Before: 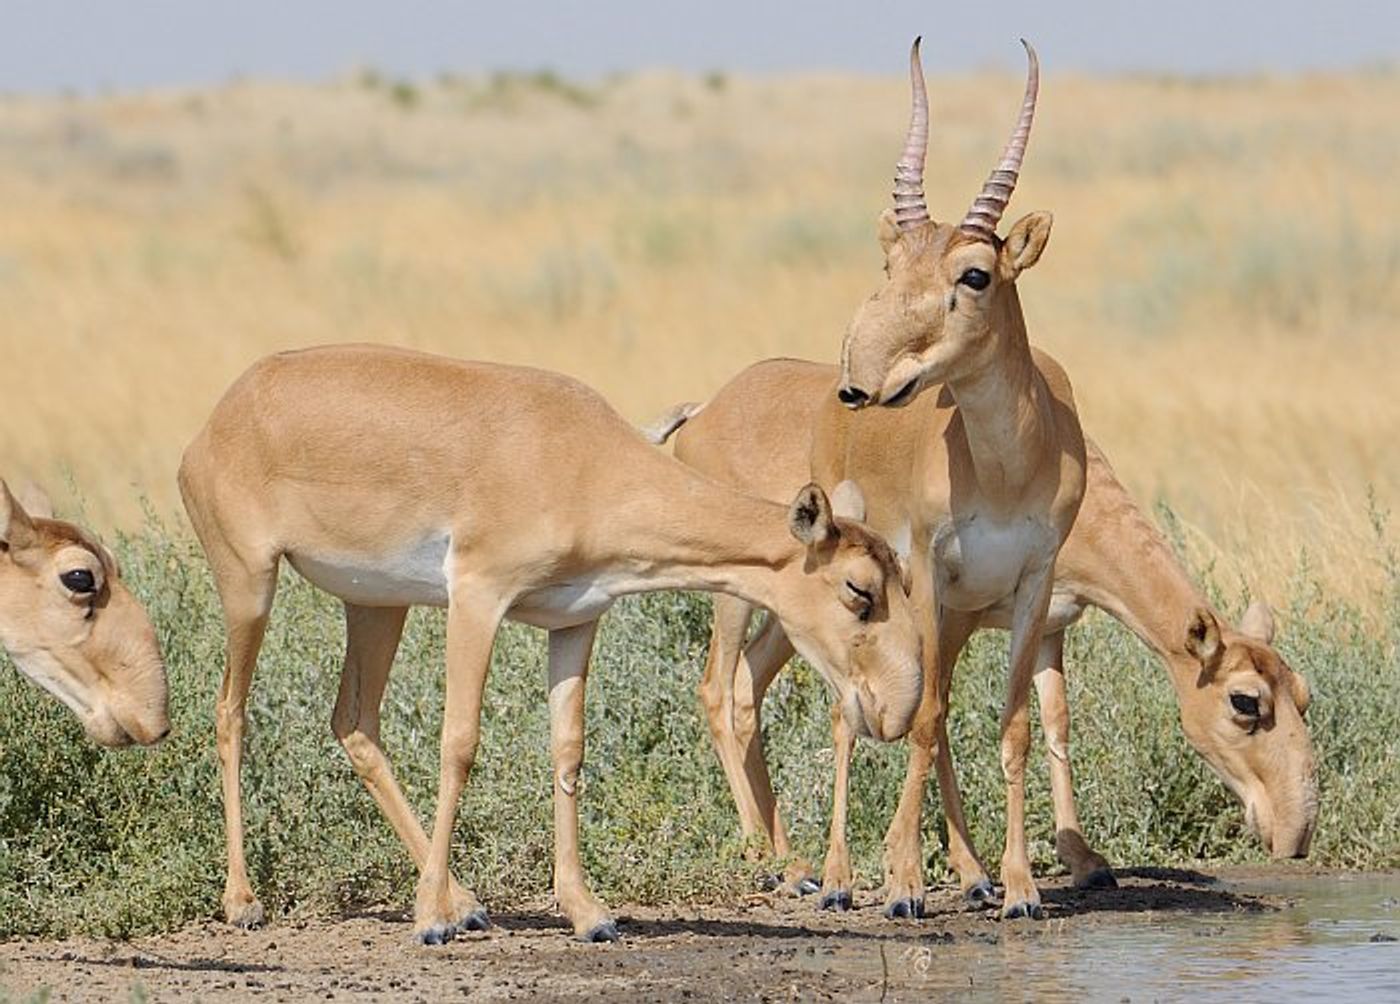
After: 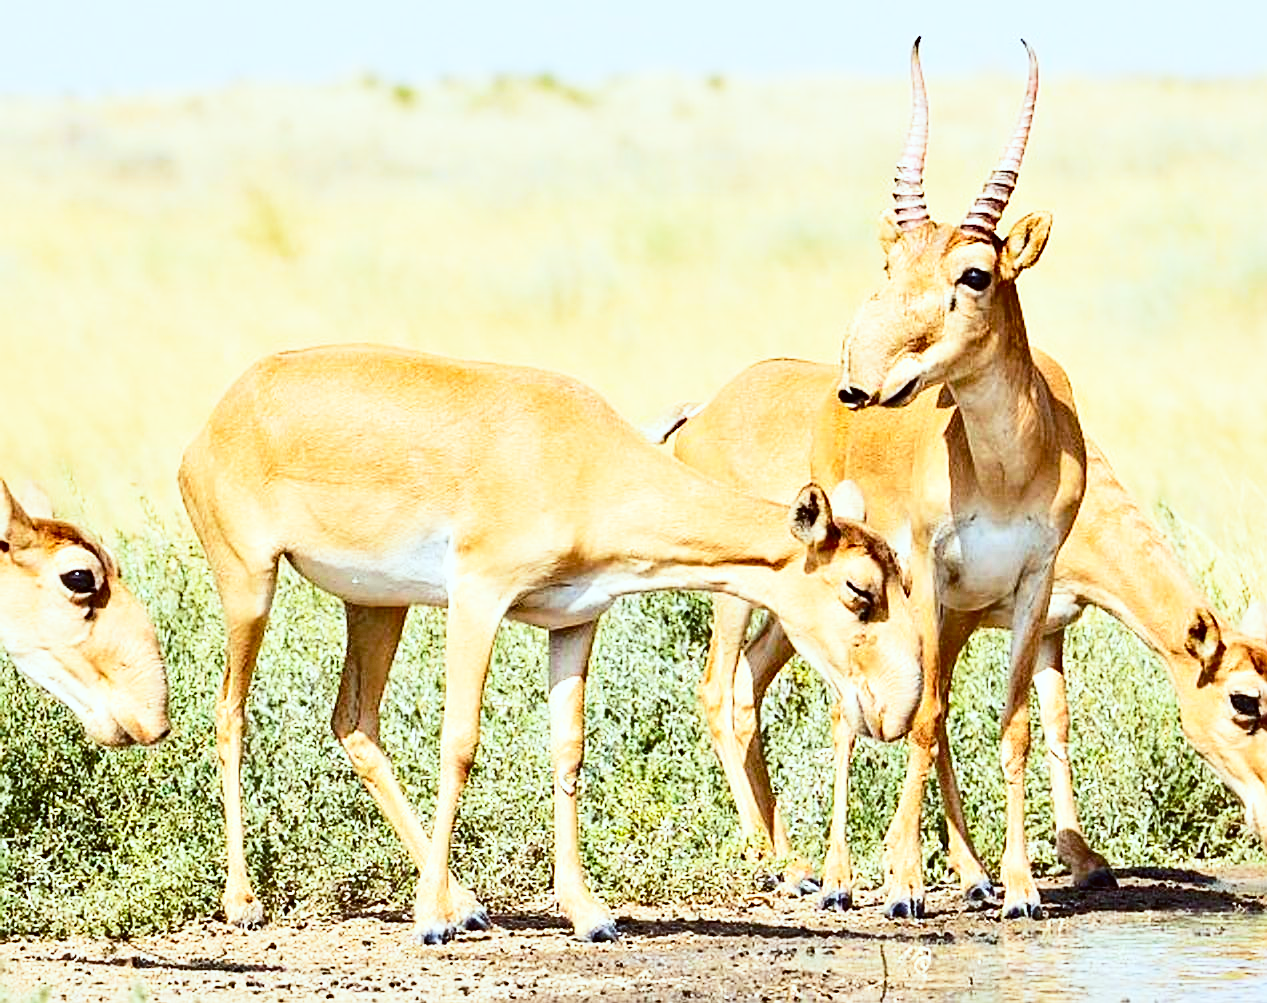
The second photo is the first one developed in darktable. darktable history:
base curve: curves: ch0 [(0, 0) (0.012, 0.01) (0.073, 0.168) (0.31, 0.711) (0.645, 0.957) (1, 1)], preserve colors none
crop: right 9.476%, bottom 0.016%
contrast brightness saturation: contrast 0.202, brightness 0.161, saturation 0.216
local contrast: mode bilateral grid, contrast 20, coarseness 50, detail 120%, midtone range 0.2
sharpen: radius 1.001
color correction: highlights a* -5.07, highlights b* -3.47, shadows a* 4.21, shadows b* 4.5
shadows and highlights: low approximation 0.01, soften with gaussian
